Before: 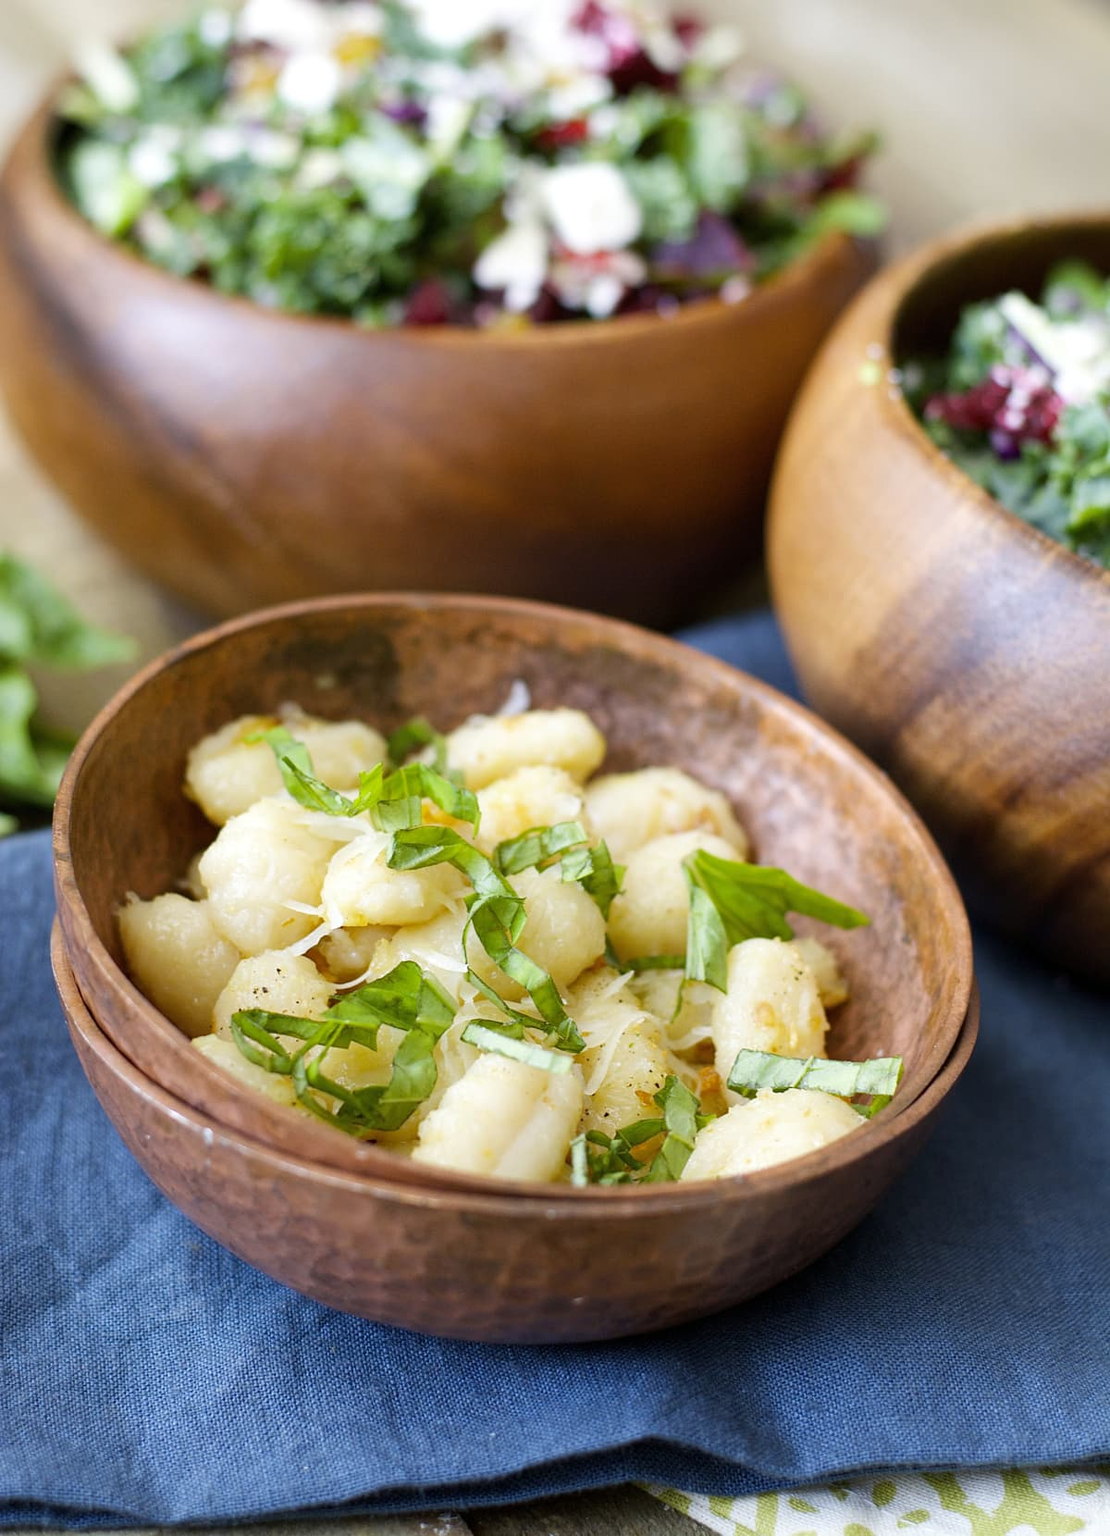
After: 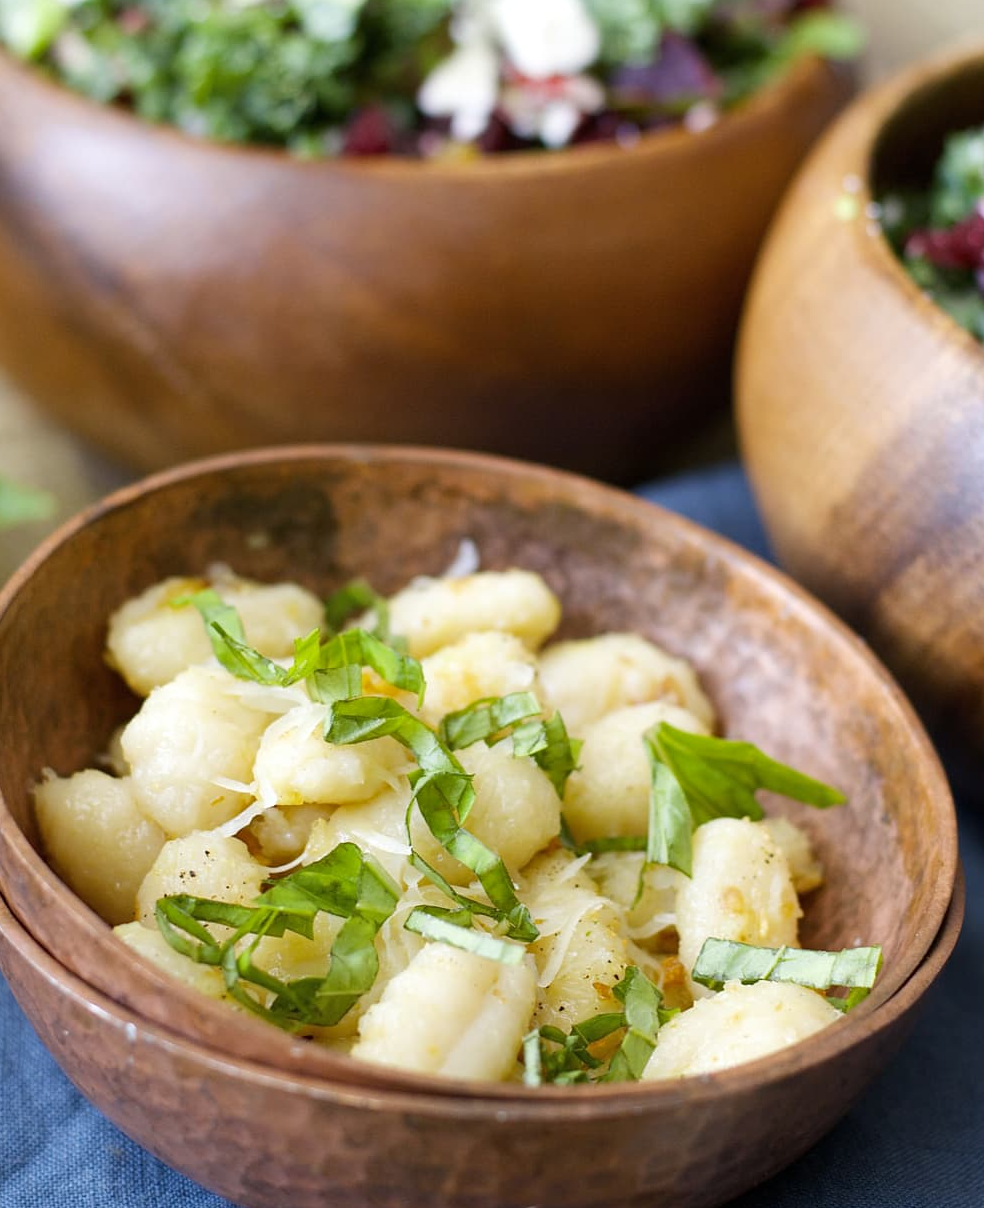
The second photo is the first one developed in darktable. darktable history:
shadows and highlights: shadows 4.1, highlights -17.6, soften with gaussian
crop: left 7.856%, top 11.836%, right 10.12%, bottom 15.387%
